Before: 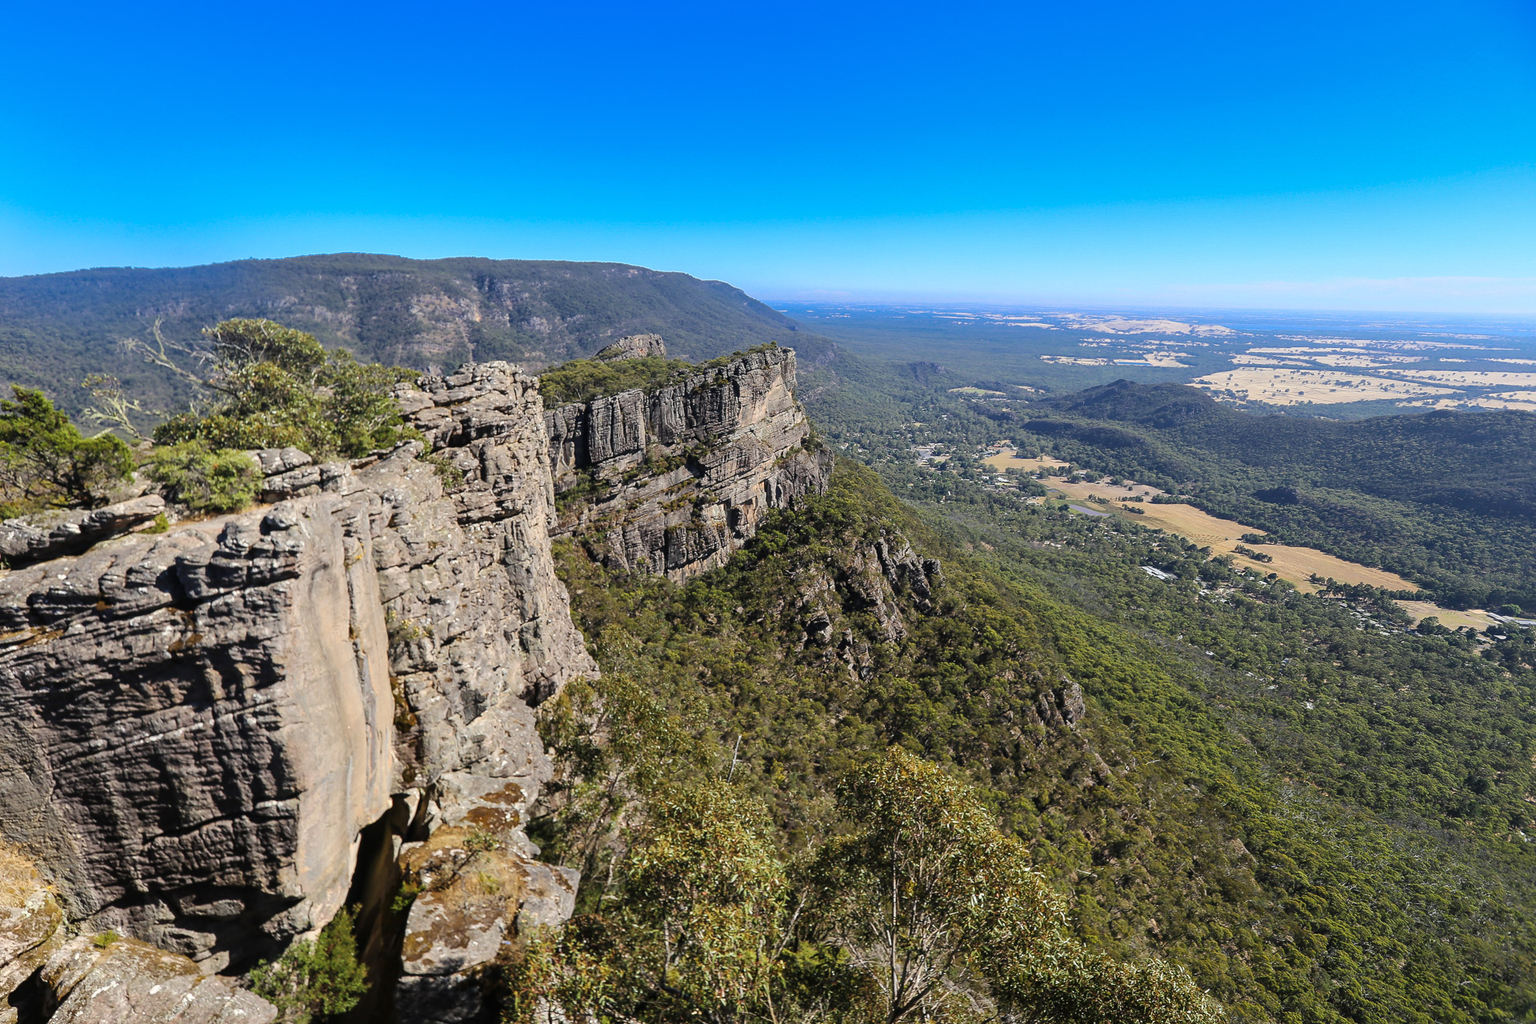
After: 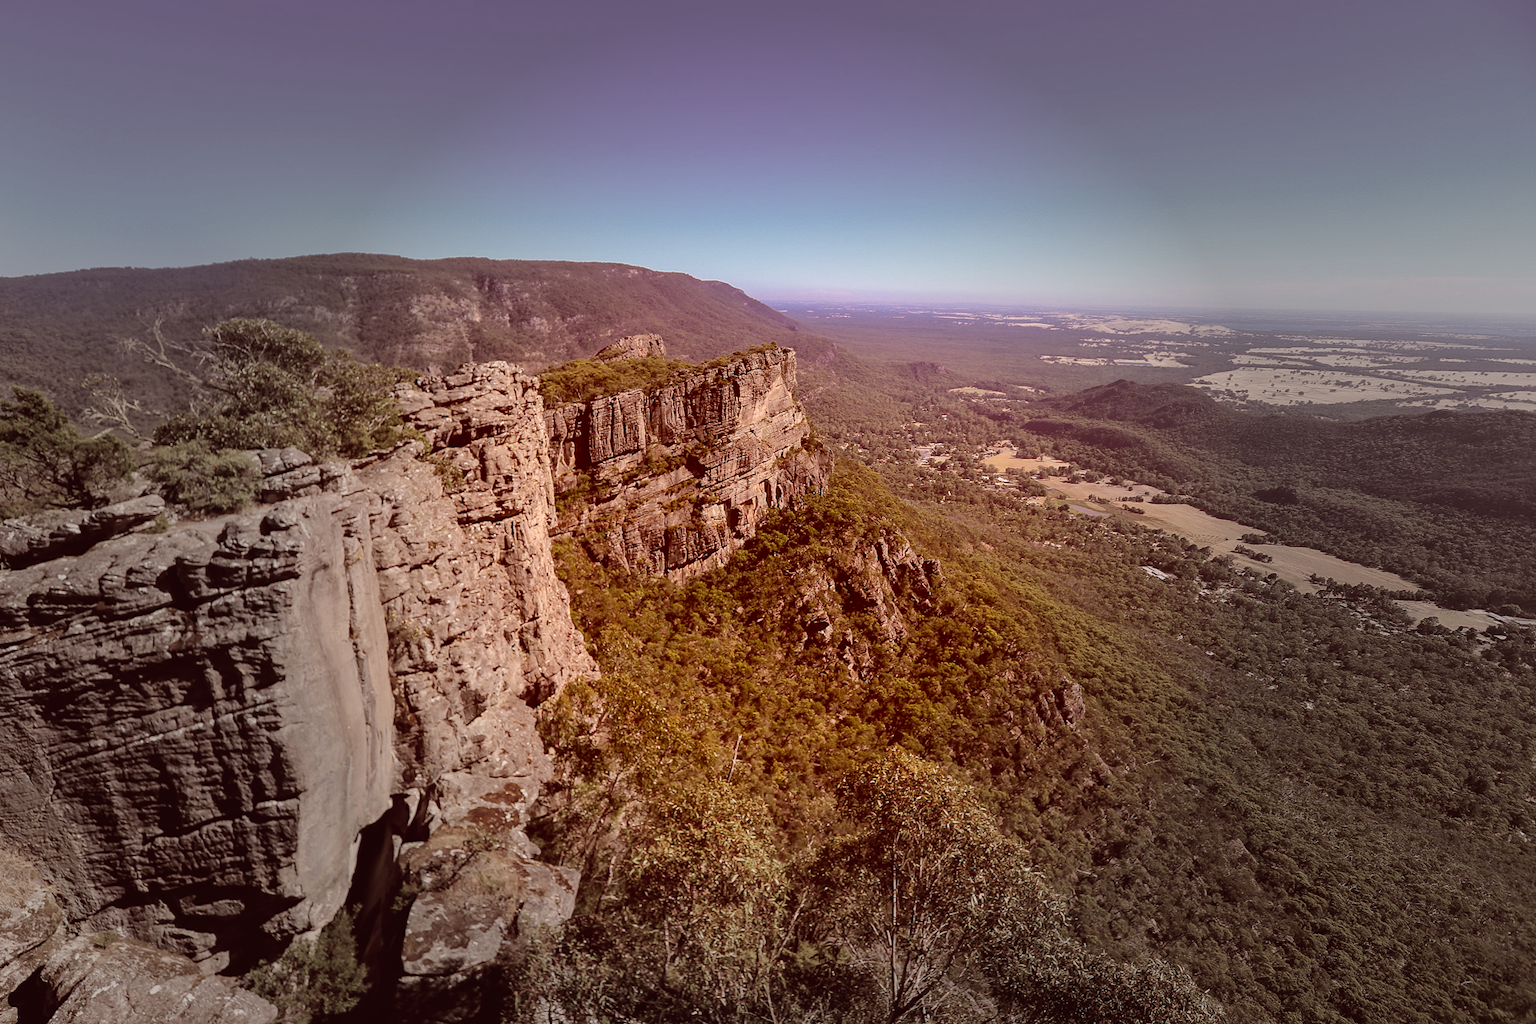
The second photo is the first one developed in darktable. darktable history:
vignetting: fall-off start 30.98%, fall-off radius 34.98%, unbound false
color correction: highlights a* 9.04, highlights b* 8.55, shadows a* 39.8, shadows b* 39.36, saturation 0.816
